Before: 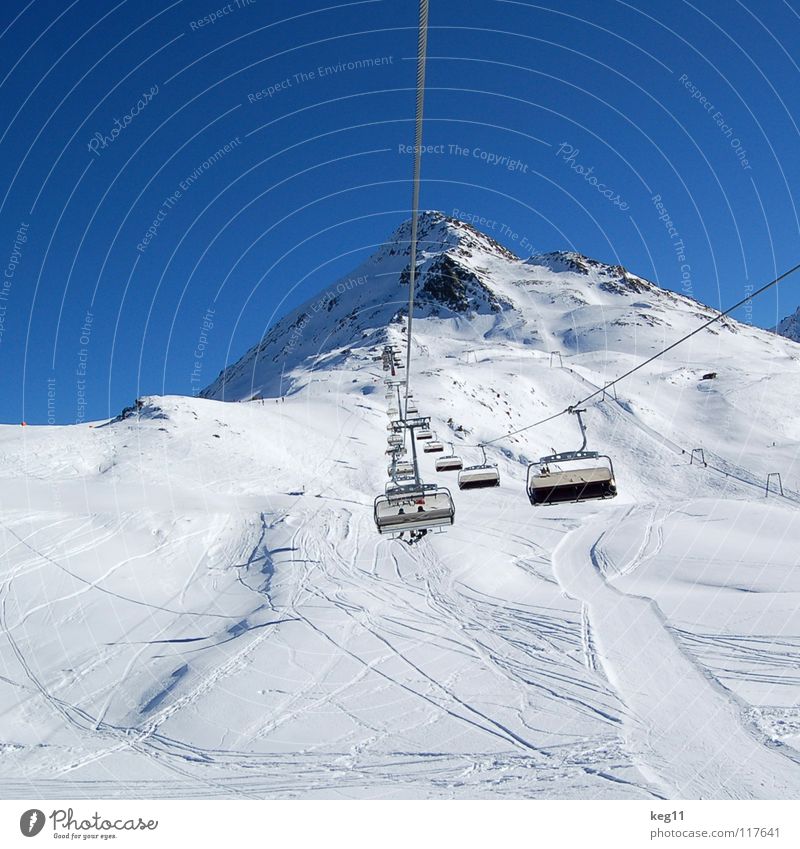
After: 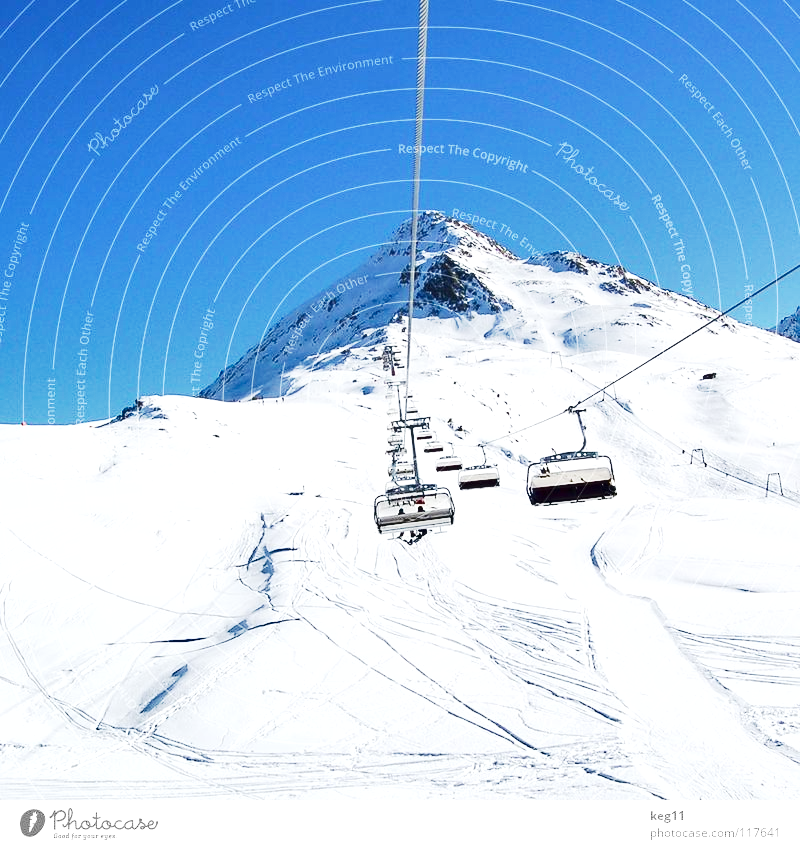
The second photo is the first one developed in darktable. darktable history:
exposure: black level correction 0, exposure 1.29 EV, compensate highlight preservation false
shadows and highlights: shadows 25.95, highlights -47.97, highlights color adjustment 42.62%, soften with gaussian
base curve: curves: ch0 [(0, 0) (0.088, 0.125) (0.176, 0.251) (0.354, 0.501) (0.613, 0.749) (1, 0.877)], preserve colors none
